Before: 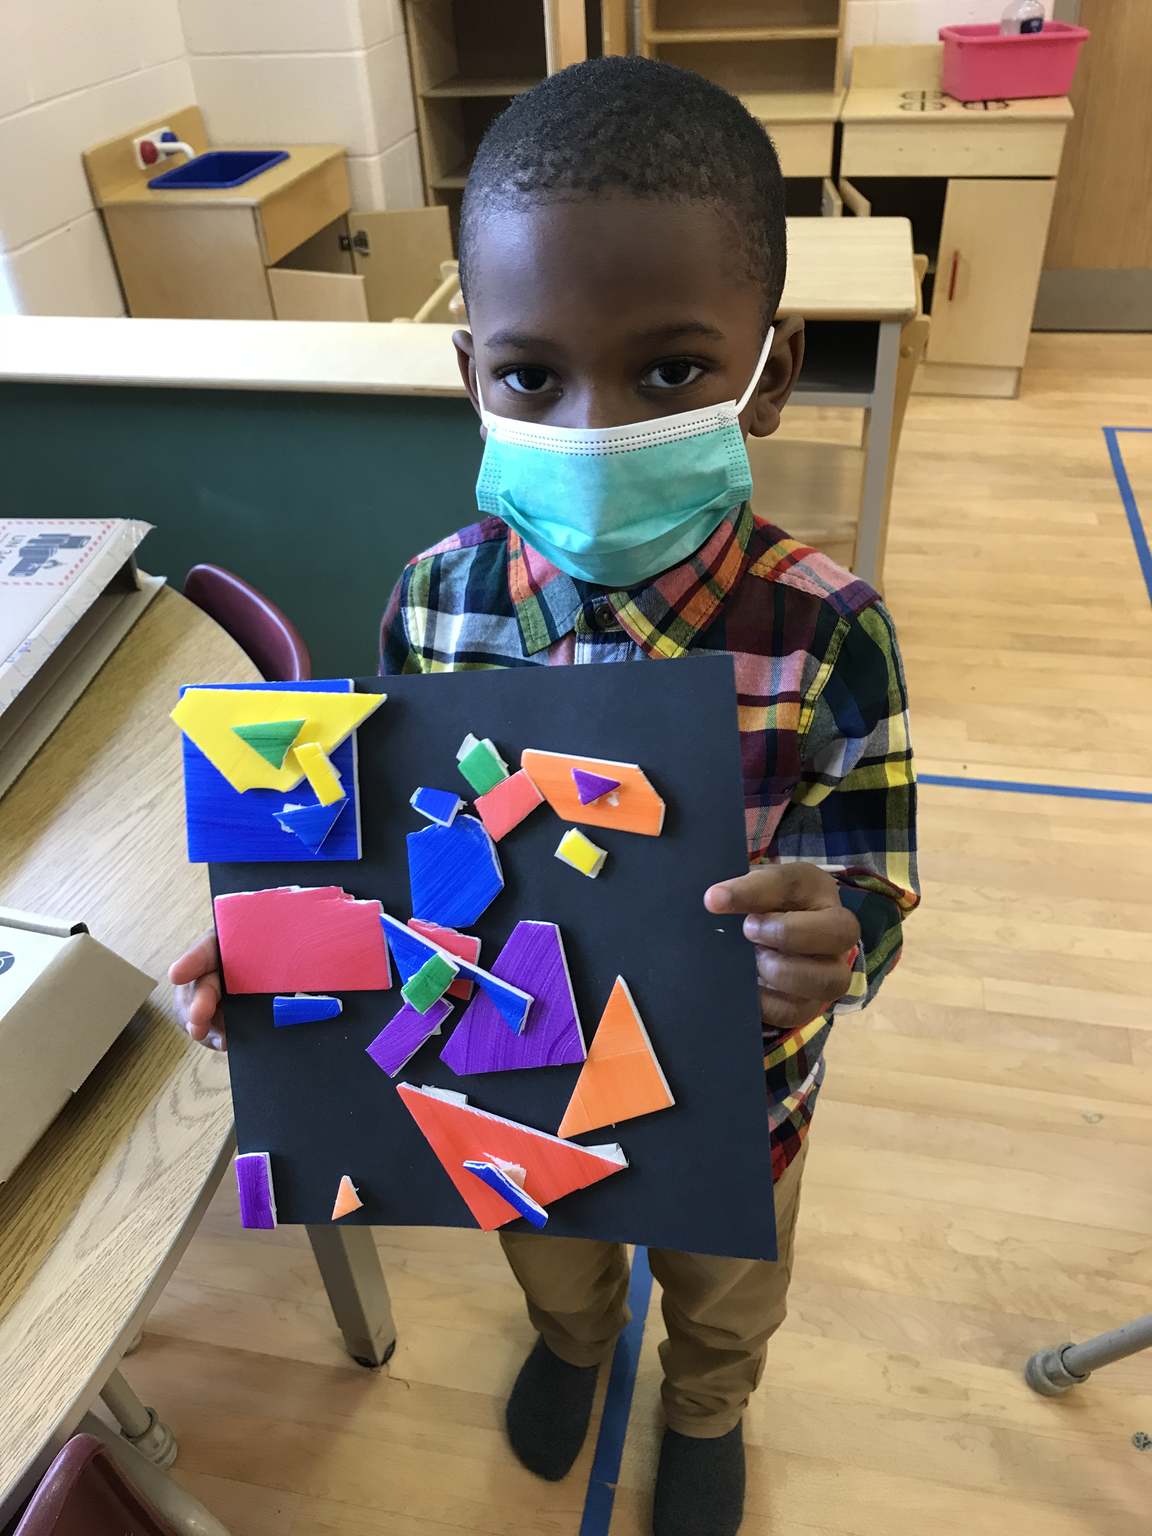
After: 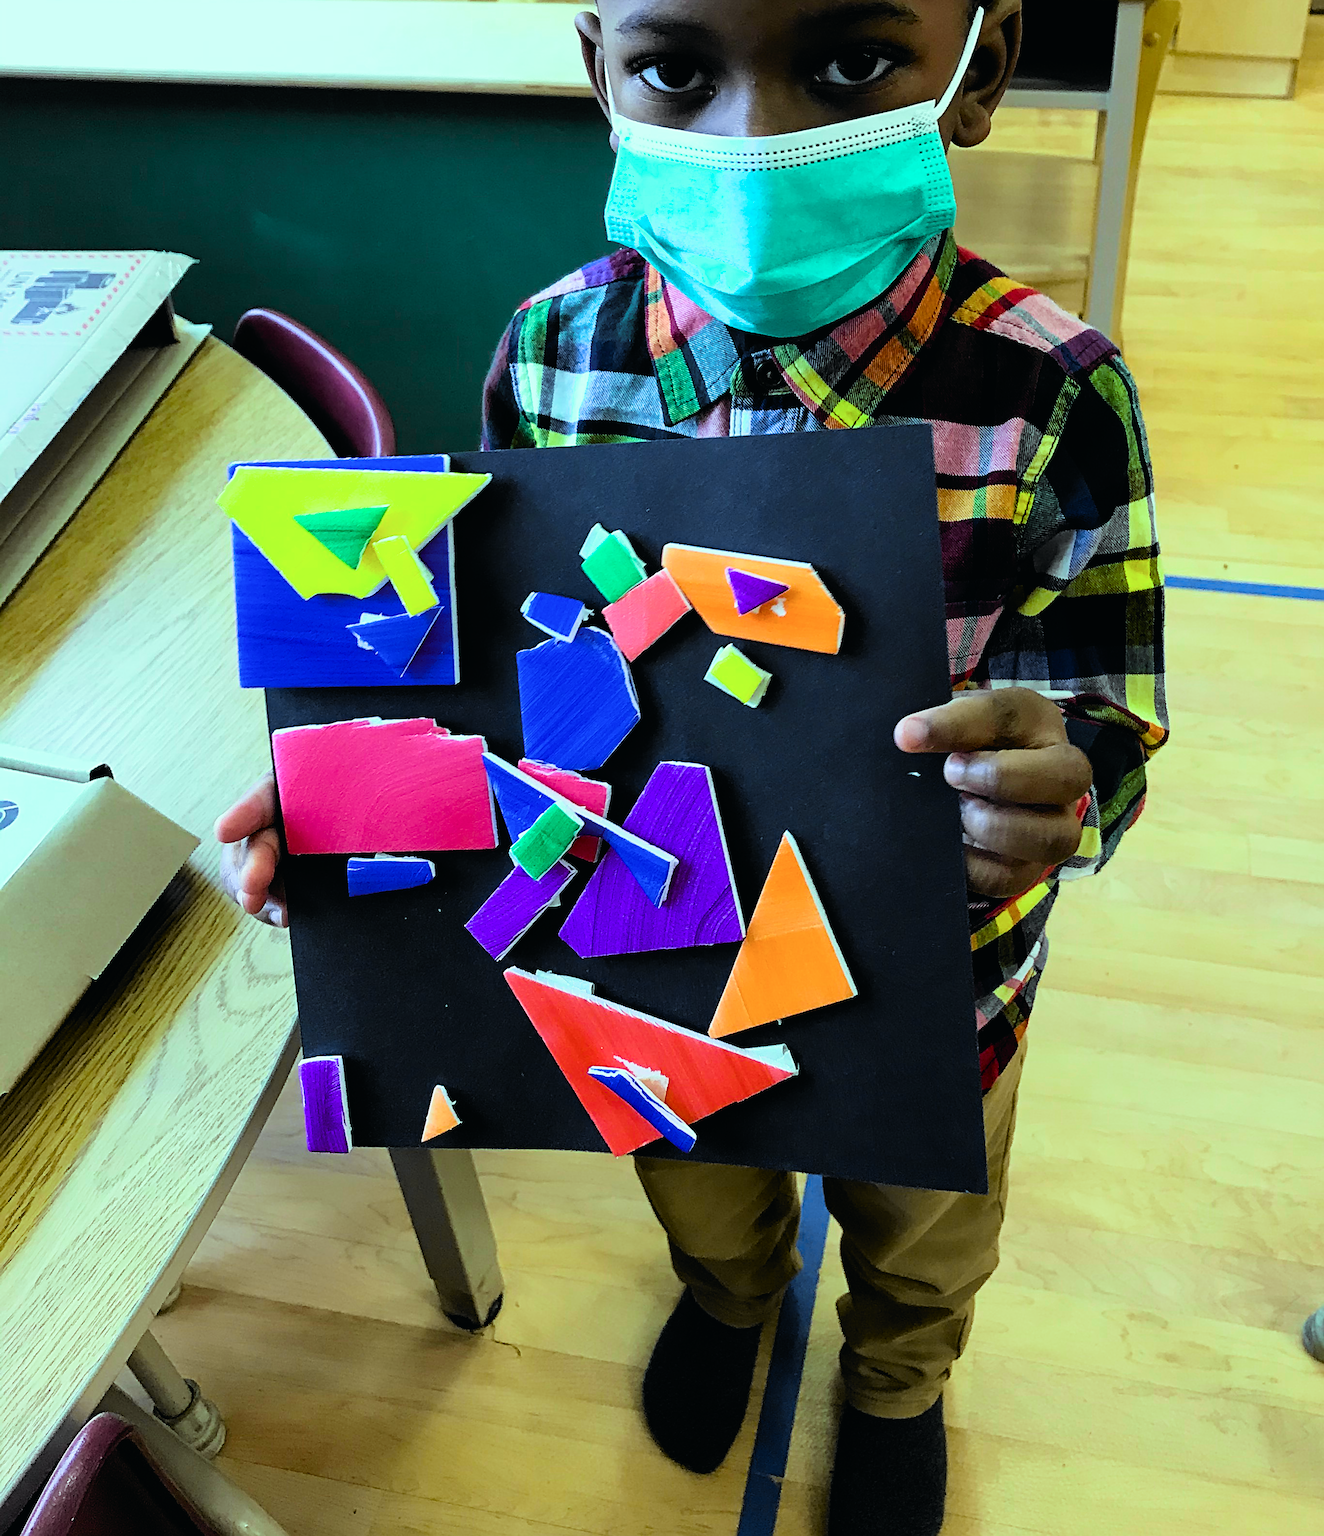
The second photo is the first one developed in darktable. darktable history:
filmic rgb: black relative exposure -5 EV, white relative exposure 3.2 EV, hardness 3.42, contrast 1.2, highlights saturation mix -30%
sharpen: radius 2.543, amount 0.636
color balance rgb: perceptual saturation grading › global saturation 25%, global vibrance 20%
crop: top 20.916%, right 9.437%, bottom 0.316%
tone curve: curves: ch0 [(0, 0.009) (0.037, 0.035) (0.131, 0.126) (0.275, 0.28) (0.476, 0.514) (0.617, 0.667) (0.704, 0.759) (0.813, 0.863) (0.911, 0.931) (0.997, 1)]; ch1 [(0, 0) (0.318, 0.271) (0.444, 0.438) (0.493, 0.496) (0.508, 0.5) (0.534, 0.535) (0.57, 0.582) (0.65, 0.664) (0.746, 0.764) (1, 1)]; ch2 [(0, 0) (0.246, 0.24) (0.36, 0.381) (0.415, 0.434) (0.476, 0.492) (0.502, 0.499) (0.522, 0.518) (0.533, 0.534) (0.586, 0.598) (0.634, 0.643) (0.706, 0.717) (0.853, 0.83) (1, 0.951)], color space Lab, independent channels, preserve colors none
color balance: mode lift, gamma, gain (sRGB), lift [0.997, 0.979, 1.021, 1.011], gamma [1, 1.084, 0.916, 0.998], gain [1, 0.87, 1.13, 1.101], contrast 4.55%, contrast fulcrum 38.24%, output saturation 104.09%
